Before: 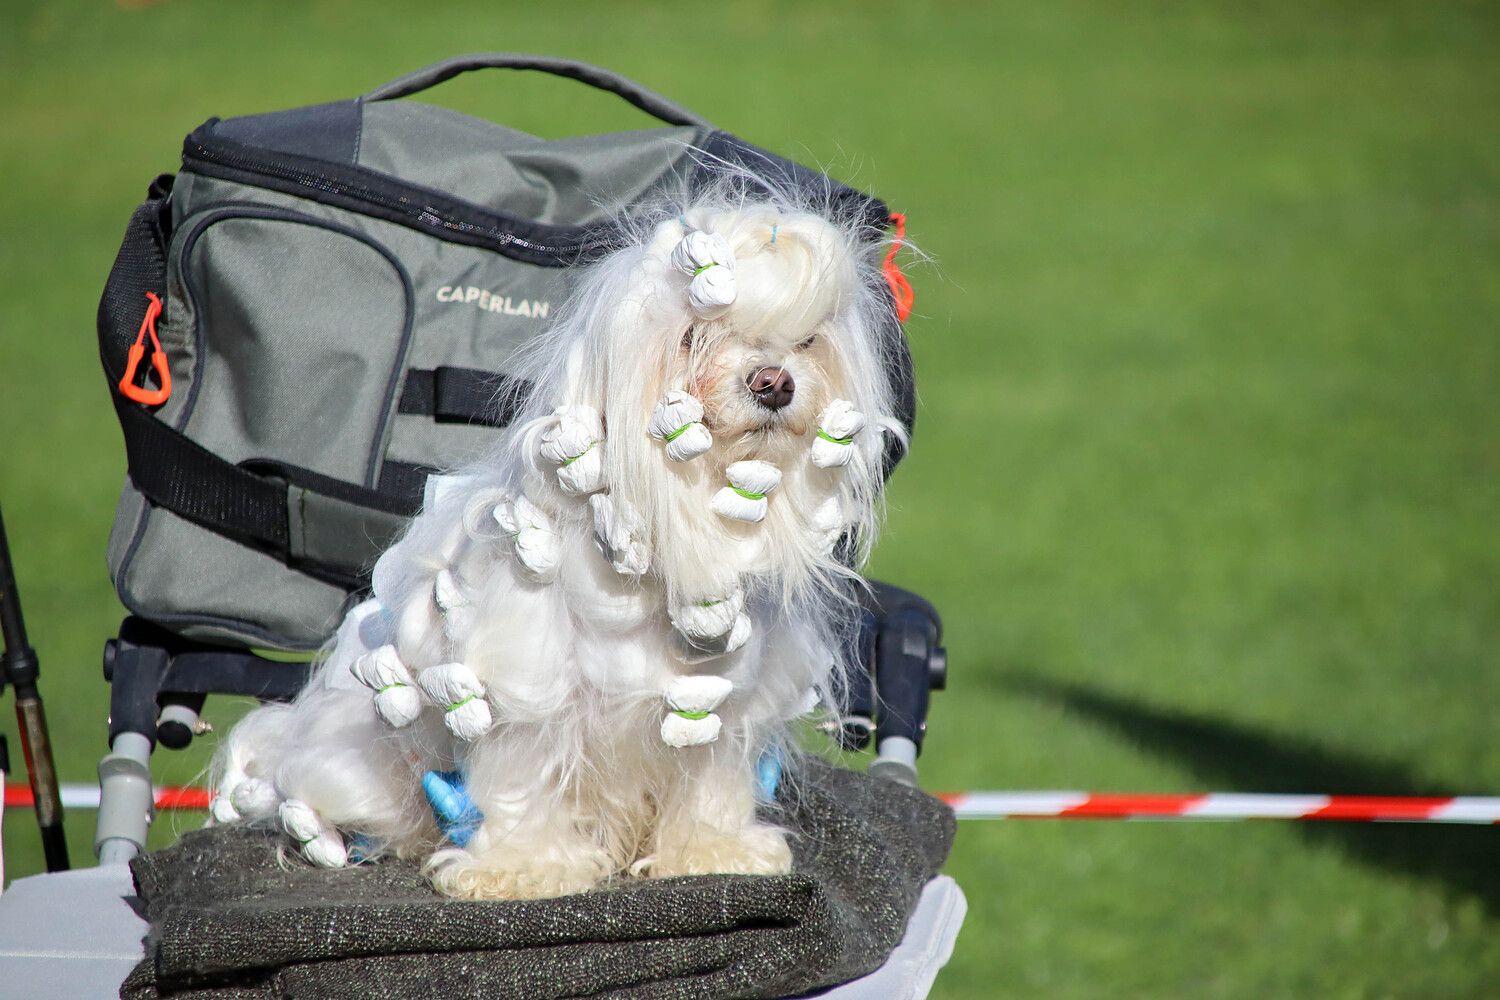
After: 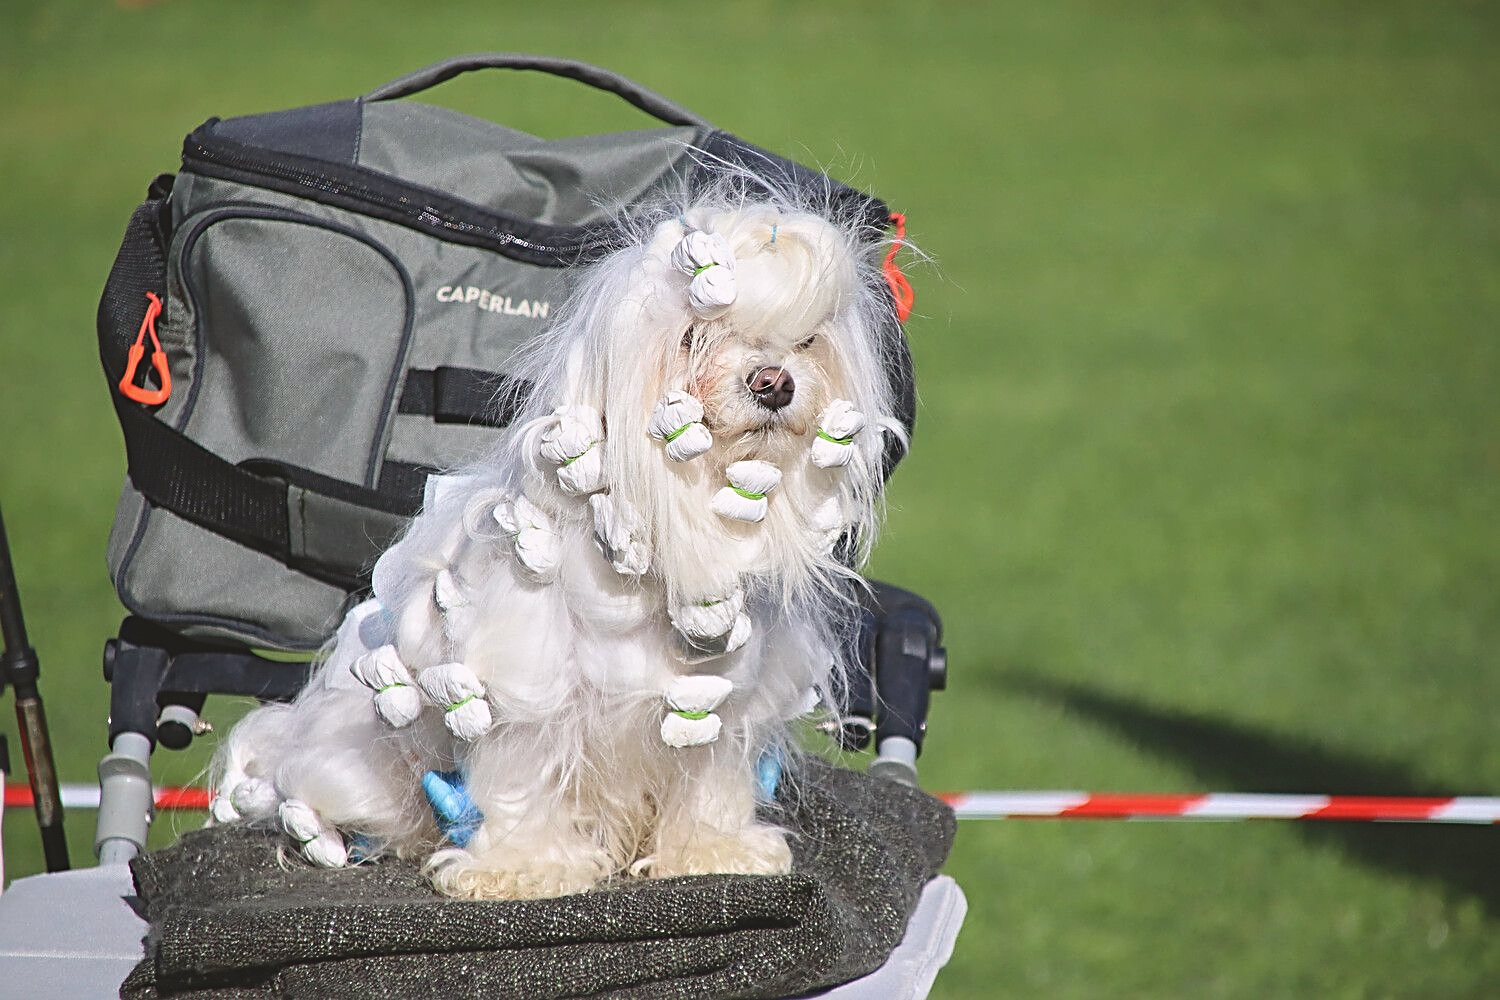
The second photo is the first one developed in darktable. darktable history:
color correction: highlights a* 3.04, highlights b* -1.48, shadows a* -0.117, shadows b* 2.49, saturation 0.975
shadows and highlights: shadows -0.64, highlights 38.43
exposure: black level correction -0.015, exposure -0.136 EV, compensate highlight preservation false
sharpen: radius 3.113
